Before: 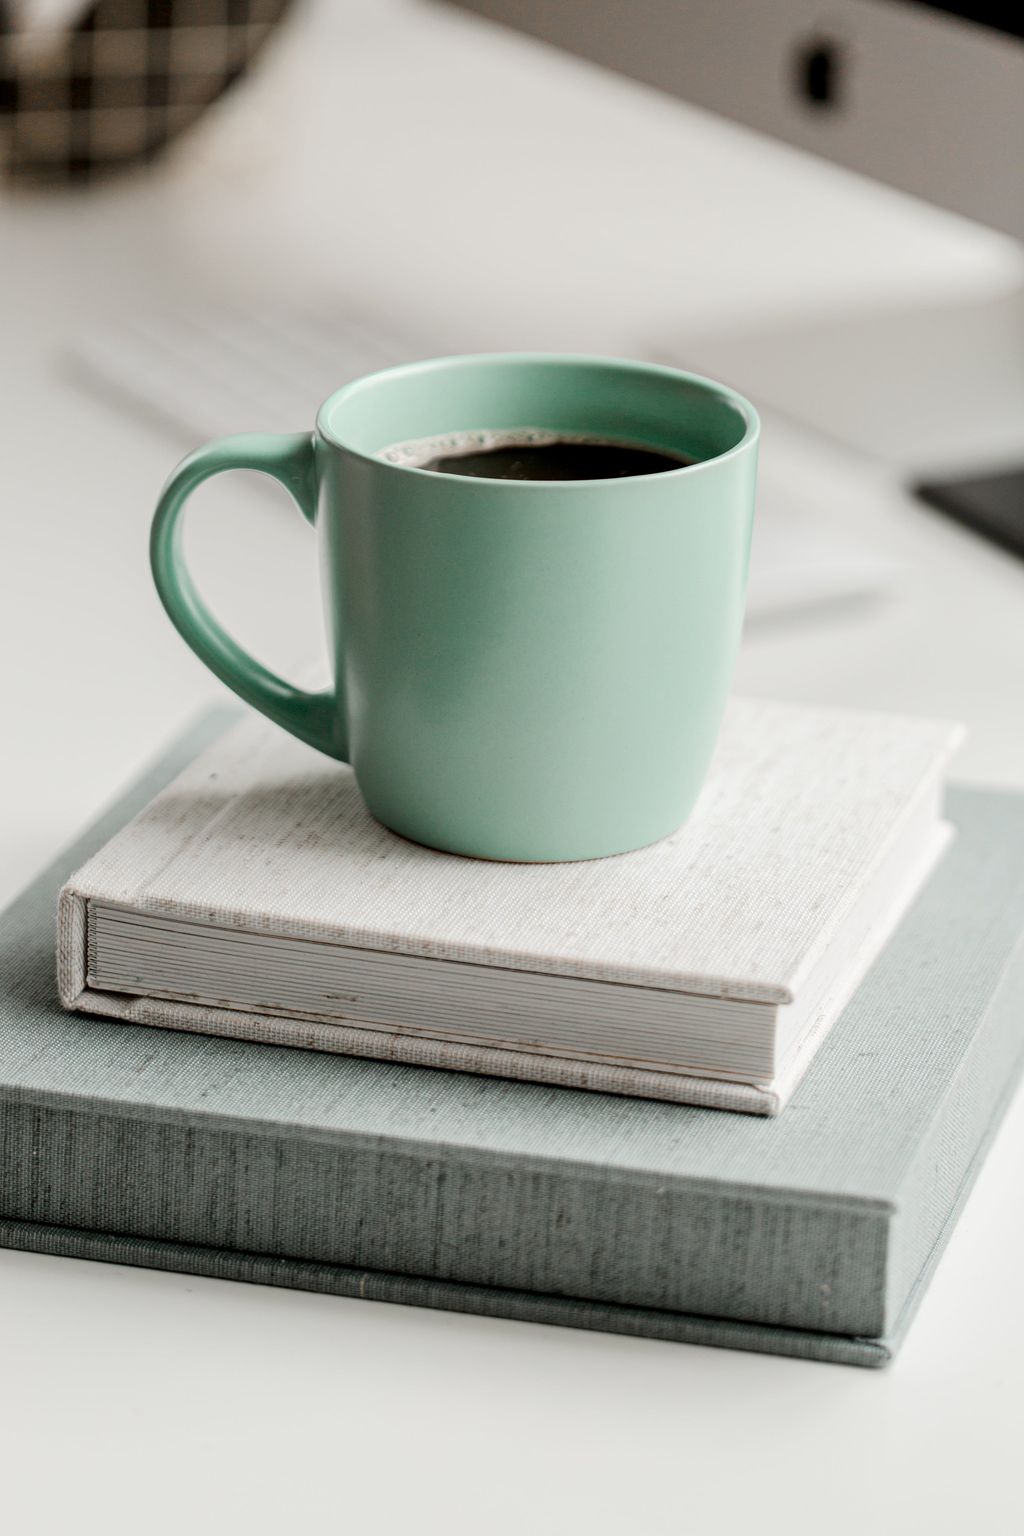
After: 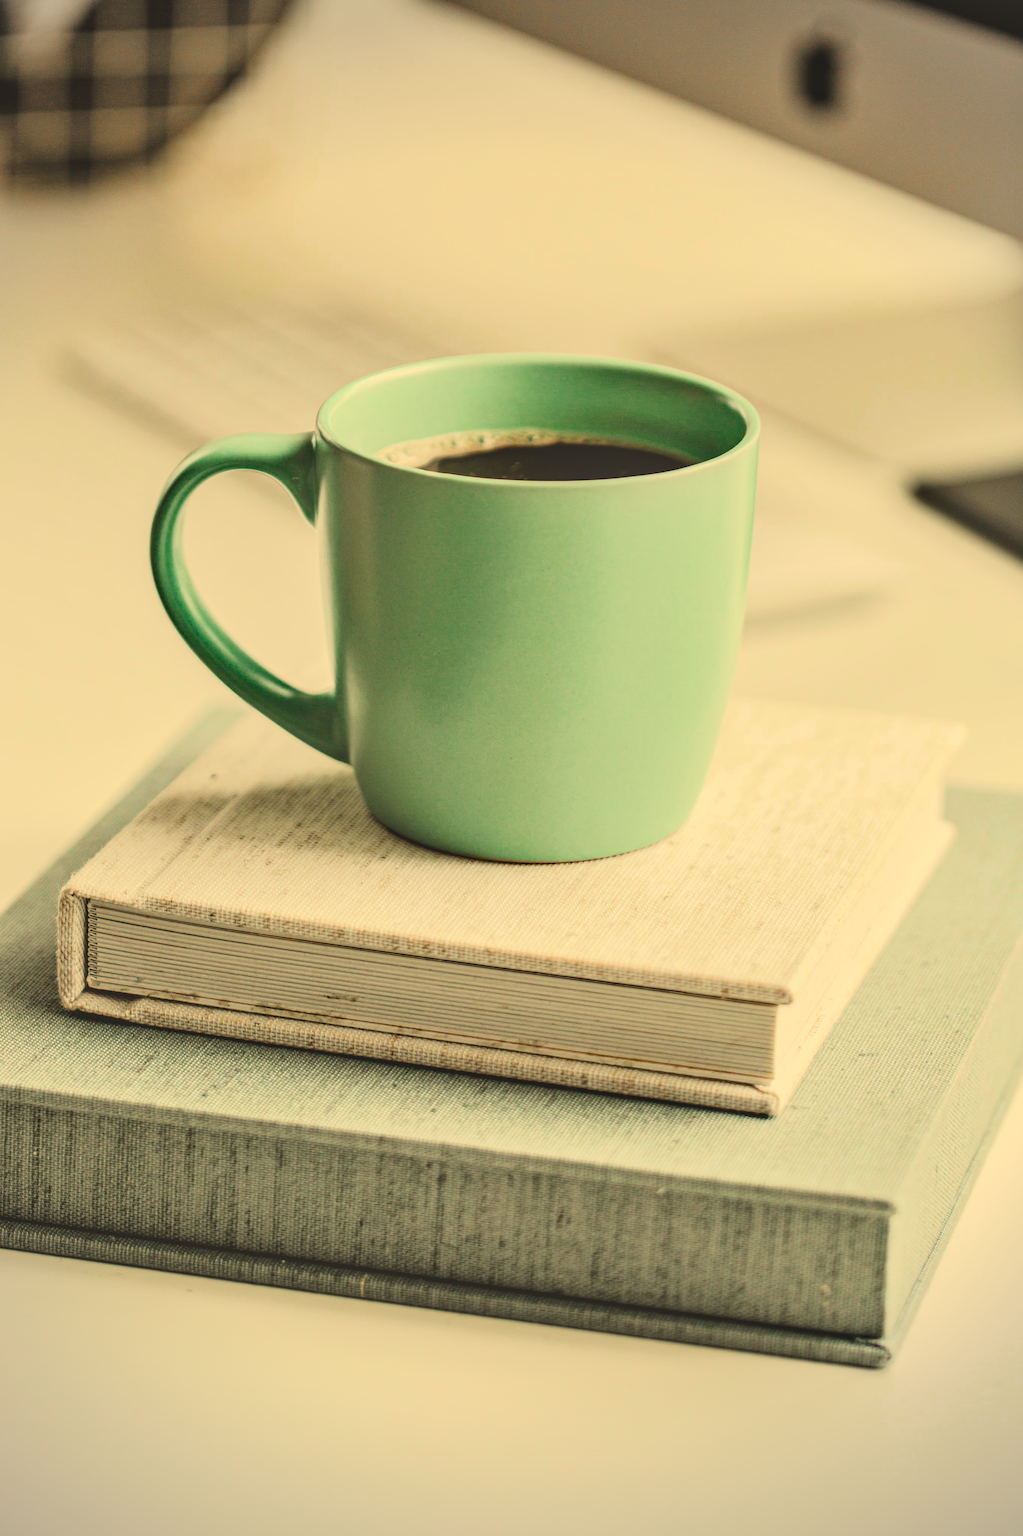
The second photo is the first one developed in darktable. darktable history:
local contrast: detail 130%
vignetting: unbound false
shadows and highlights: soften with gaussian
color correction: highlights a* 2.72, highlights b* 22.8
base curve: curves: ch0 [(0, 0) (0.028, 0.03) (0.121, 0.232) (0.46, 0.748) (0.859, 0.968) (1, 1)]
exposure: black level correction -0.03, compensate highlight preservation false
color zones: curves: ch0 [(0, 0.425) (0.143, 0.422) (0.286, 0.42) (0.429, 0.419) (0.571, 0.419) (0.714, 0.42) (0.857, 0.422) (1, 0.425)]; ch1 [(0, 0.666) (0.143, 0.669) (0.286, 0.671) (0.429, 0.67) (0.571, 0.67) (0.714, 0.67) (0.857, 0.67) (1, 0.666)]
